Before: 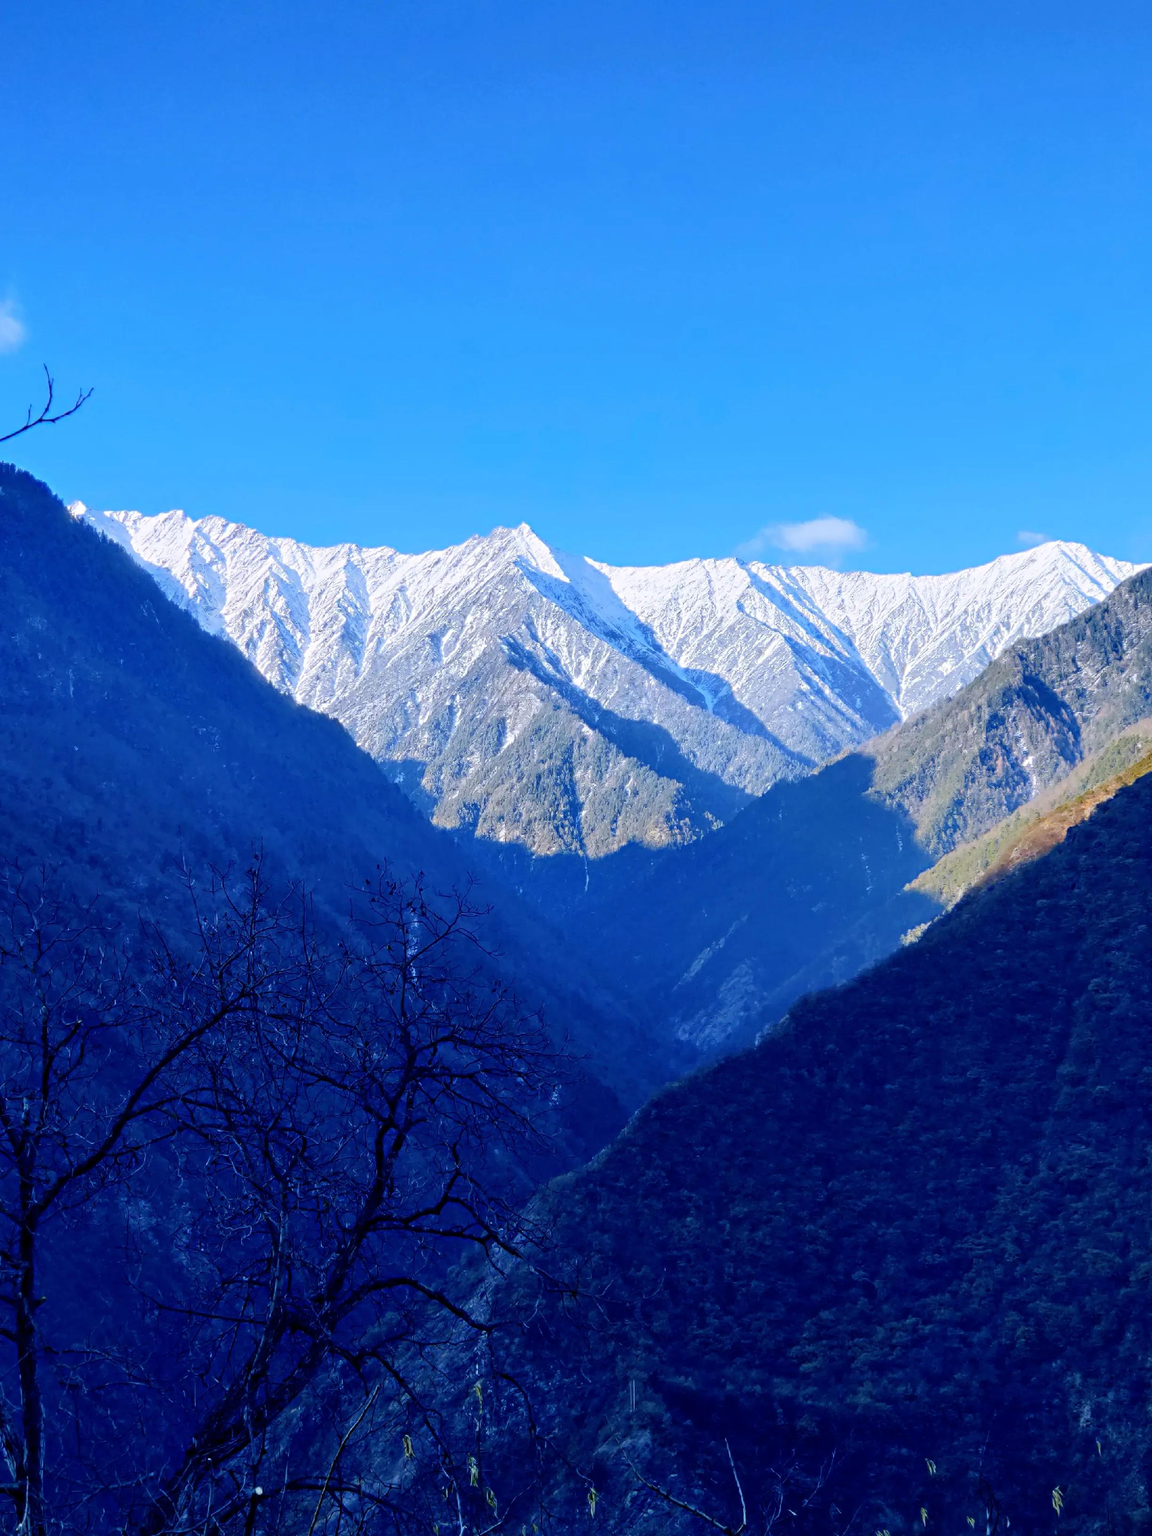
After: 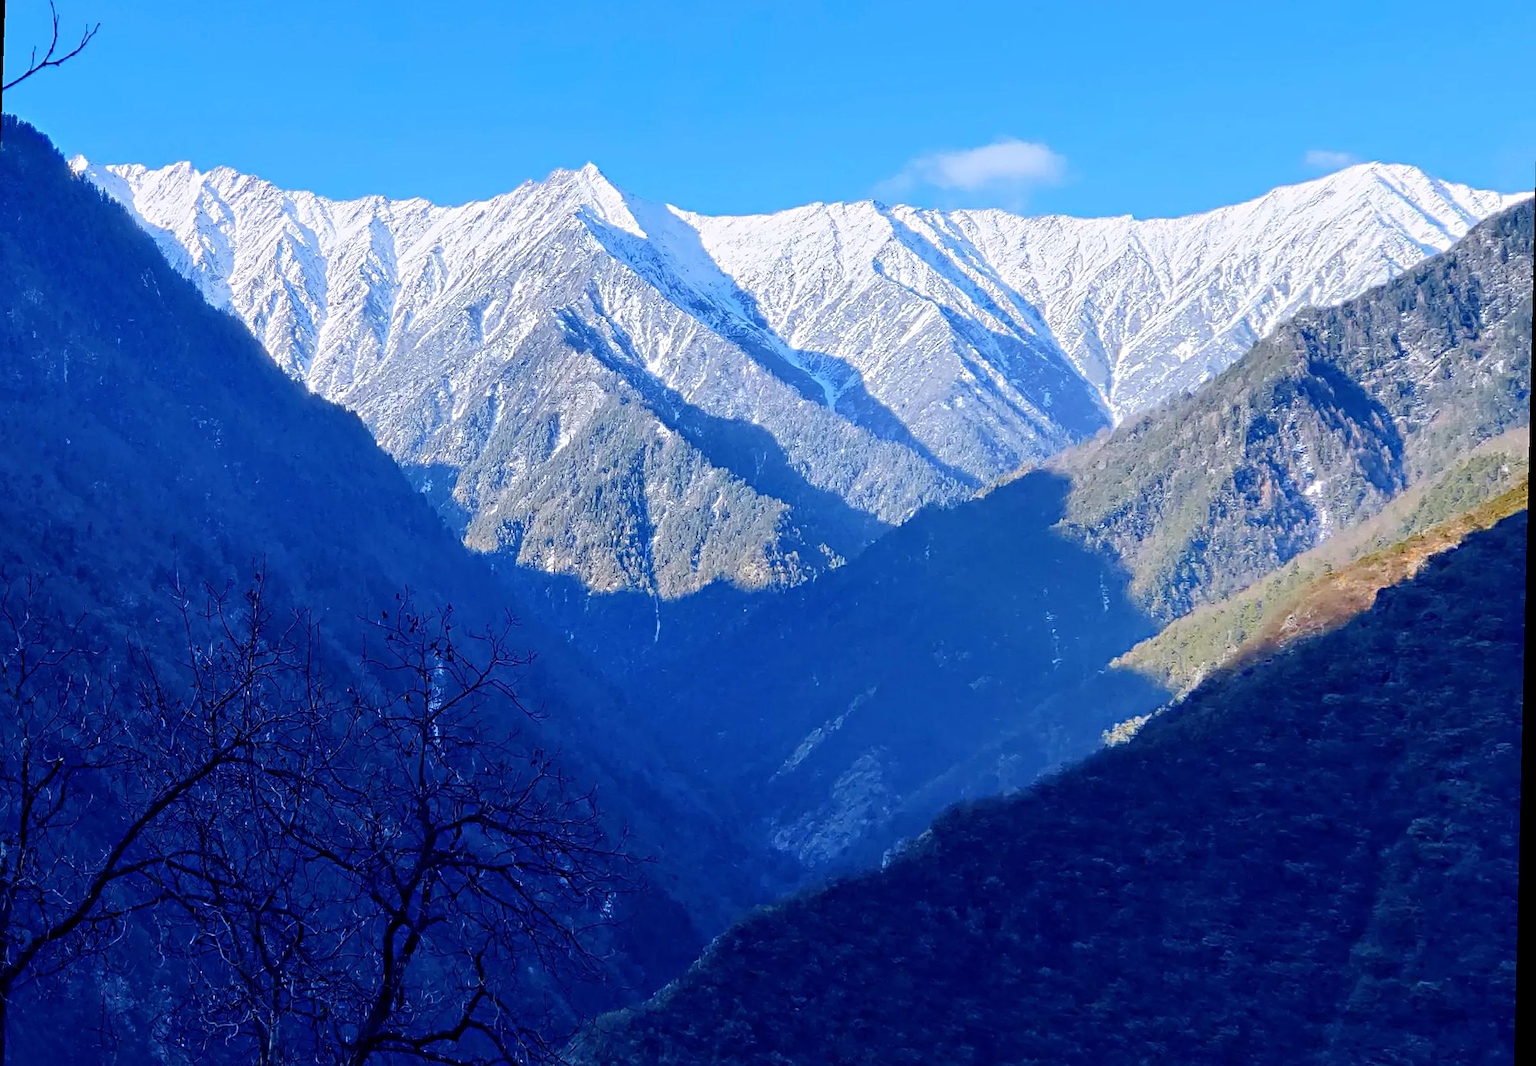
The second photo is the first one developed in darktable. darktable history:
sharpen: on, module defaults
crop and rotate: top 25.357%, bottom 13.942%
rotate and perspective: rotation 1.69°, lens shift (vertical) -0.023, lens shift (horizontal) -0.291, crop left 0.025, crop right 0.988, crop top 0.092, crop bottom 0.842
